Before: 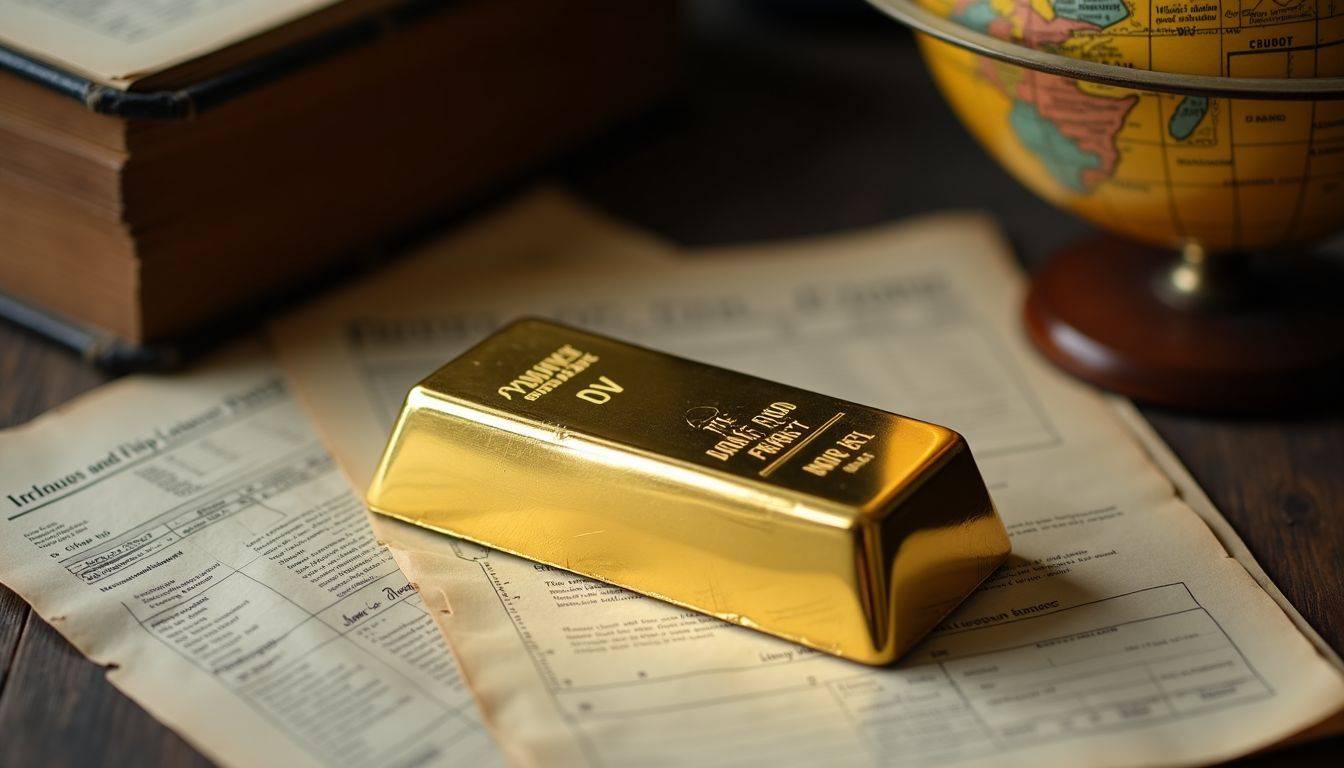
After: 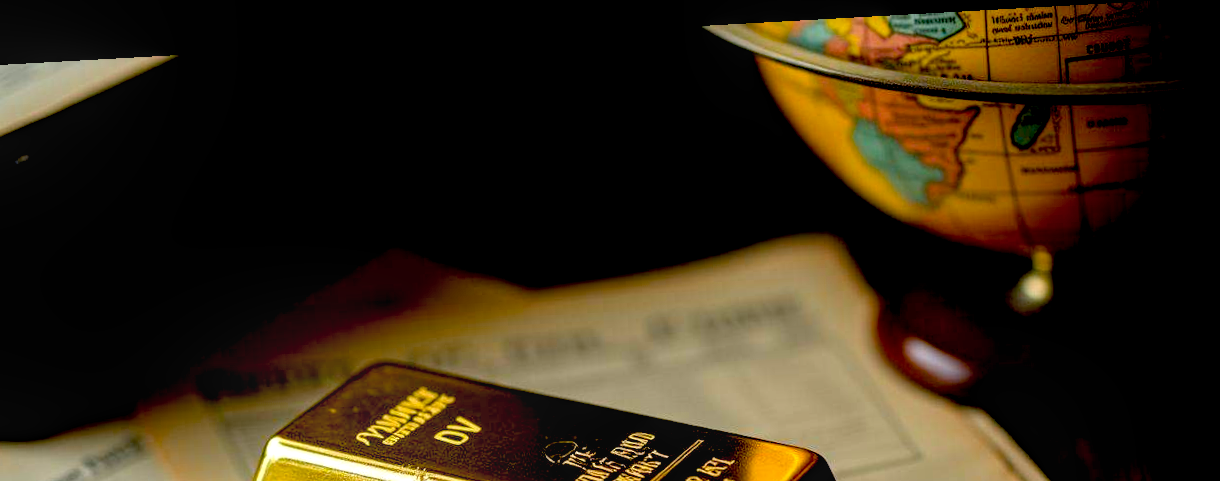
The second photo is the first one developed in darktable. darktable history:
local contrast: on, module defaults
rotate and perspective: rotation -3.18°, automatic cropping off
crop and rotate: left 11.812%, bottom 42.776%
color balance rgb: perceptual saturation grading › global saturation 20%, global vibrance 20%
exposure: black level correction 0.031, exposure 0.304 EV, compensate highlight preservation false
bloom: on, module defaults
